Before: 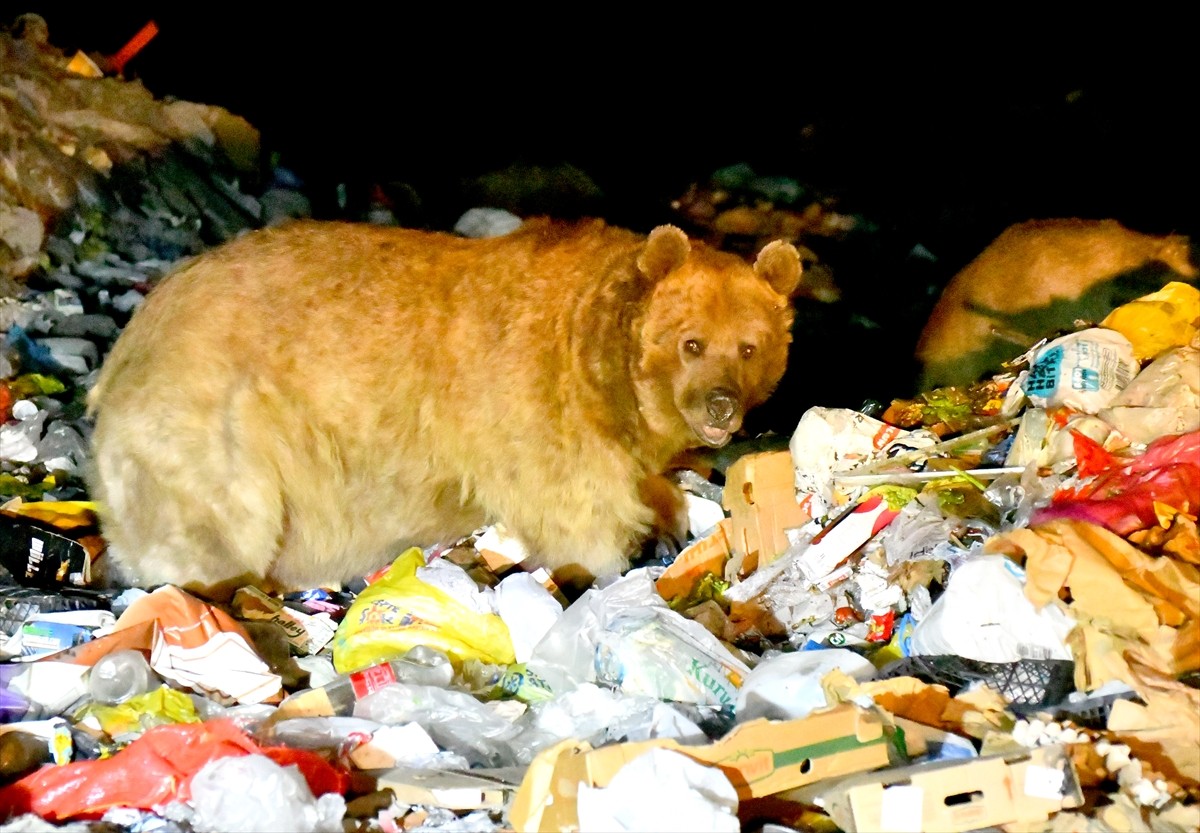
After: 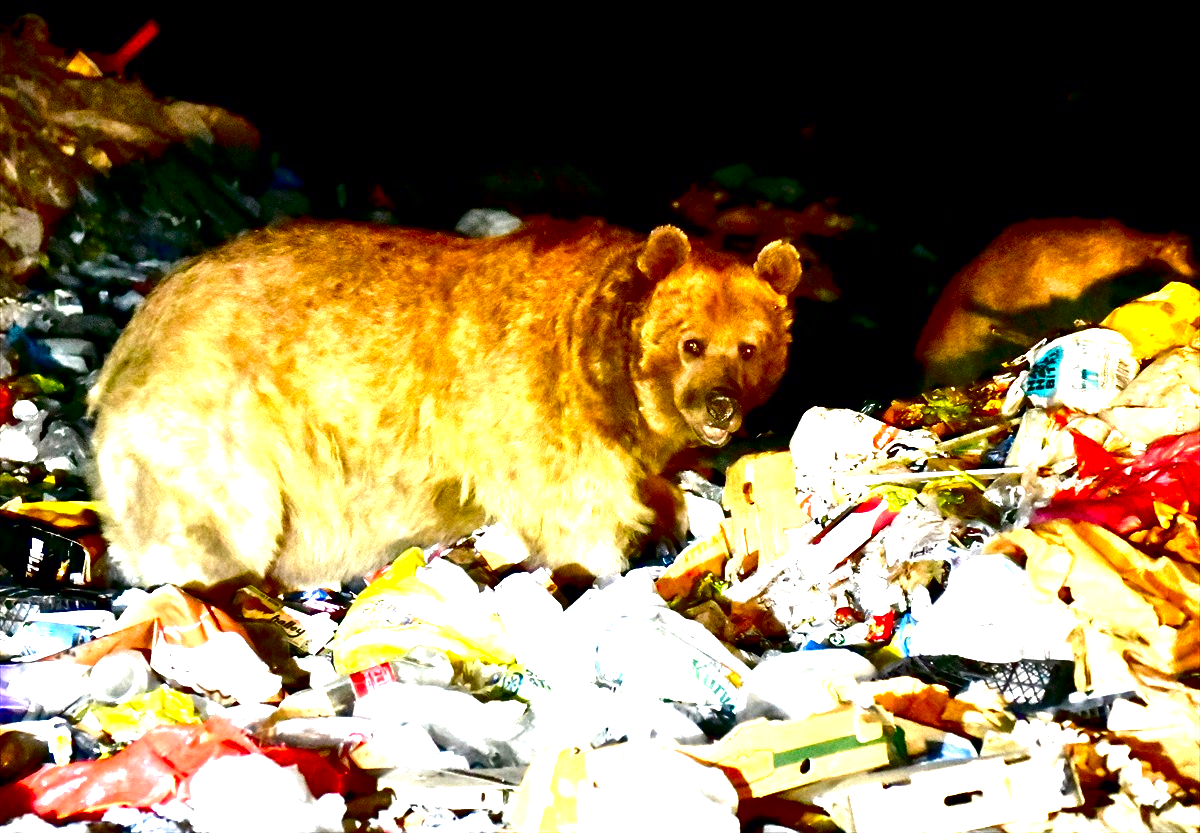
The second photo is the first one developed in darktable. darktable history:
exposure: black level correction 0.01, exposure 1 EV, compensate highlight preservation false
contrast brightness saturation: contrast 0.09, brightness -0.59, saturation 0.17
